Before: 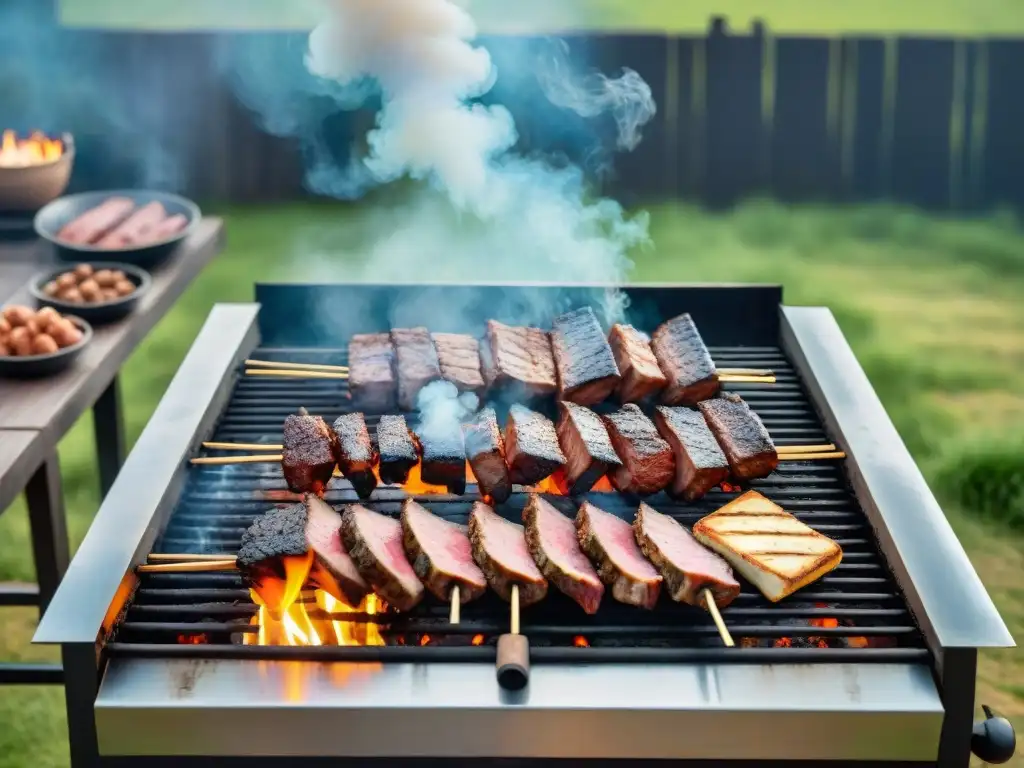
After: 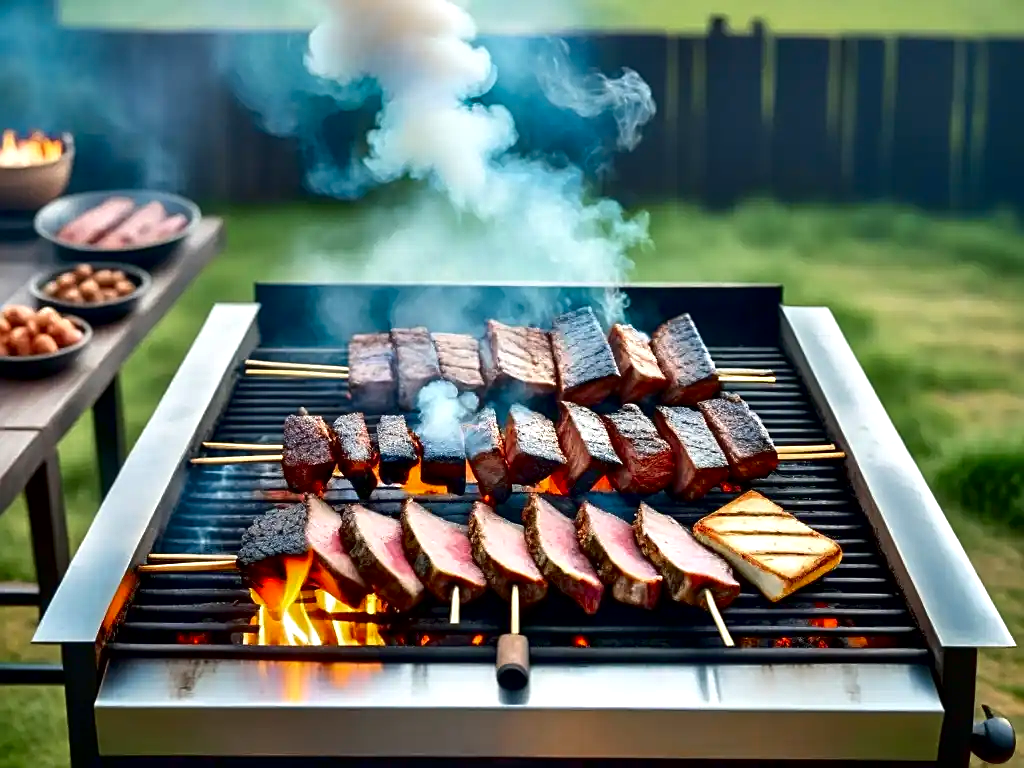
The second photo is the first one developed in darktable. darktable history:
sharpen: on, module defaults
contrast brightness saturation: brightness -0.2, saturation 0.08
exposure: black level correction 0.003, exposure 0.383 EV, compensate highlight preservation false
color zones: curves: ch0 [(0, 0.5) (0.143, 0.5) (0.286, 0.456) (0.429, 0.5) (0.571, 0.5) (0.714, 0.5) (0.857, 0.5) (1, 0.5)]; ch1 [(0, 0.5) (0.143, 0.5) (0.286, 0.422) (0.429, 0.5) (0.571, 0.5) (0.714, 0.5) (0.857, 0.5) (1, 0.5)]
